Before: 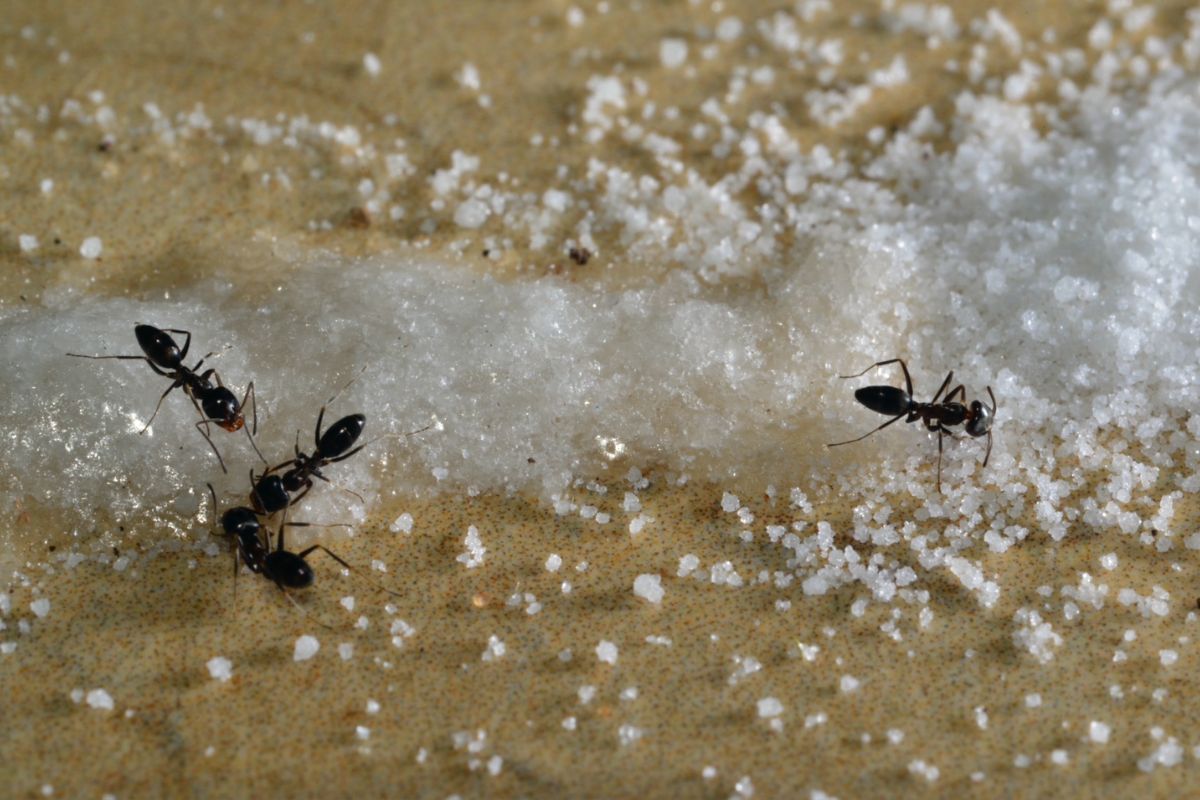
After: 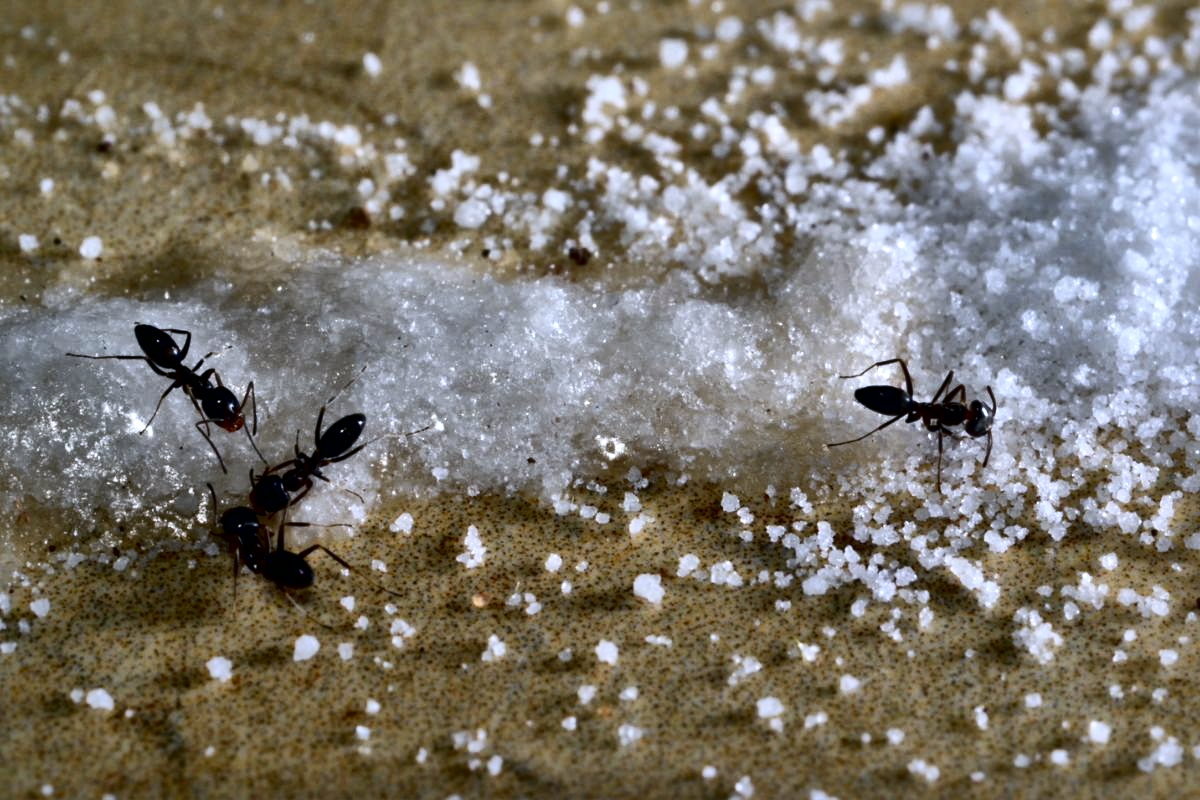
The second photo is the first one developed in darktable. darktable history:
contrast brightness saturation: contrast 0.2, brightness -0.11, saturation 0.1
local contrast: mode bilateral grid, contrast 20, coarseness 50, detail 179%, midtone range 0.2
white balance: red 0.967, blue 1.119, emerald 0.756
